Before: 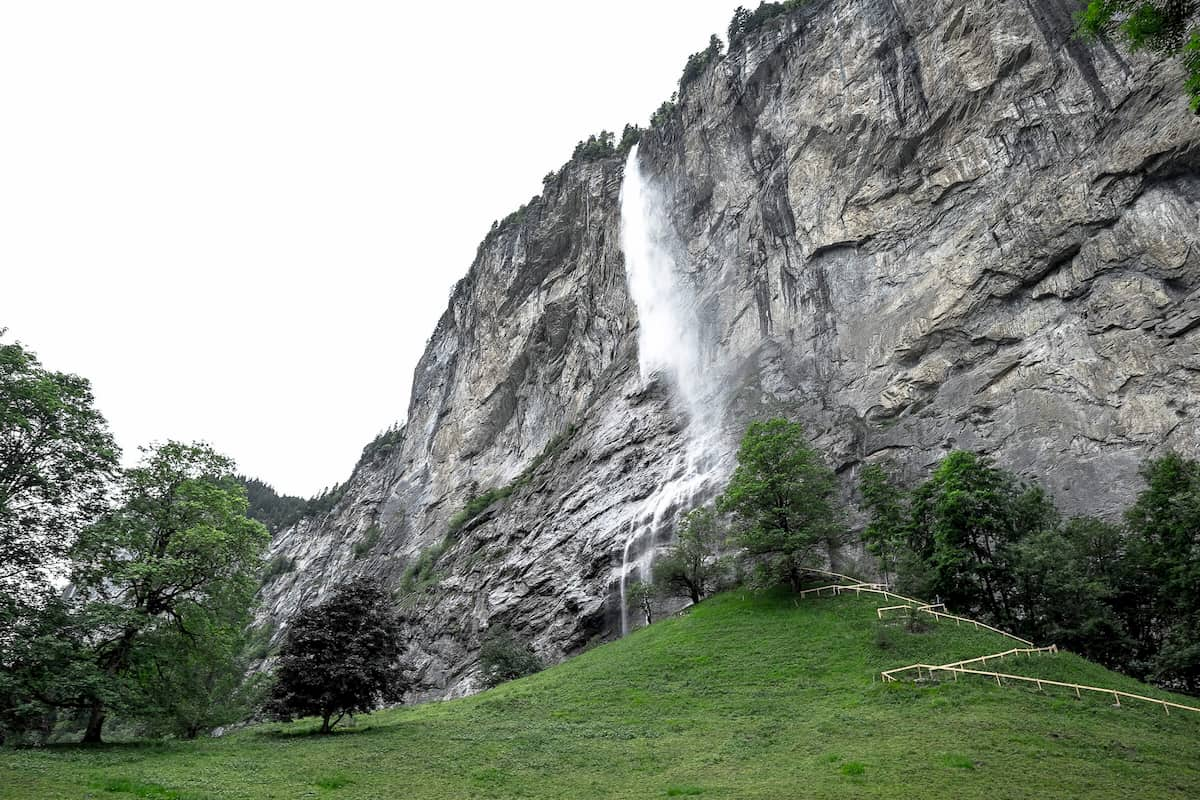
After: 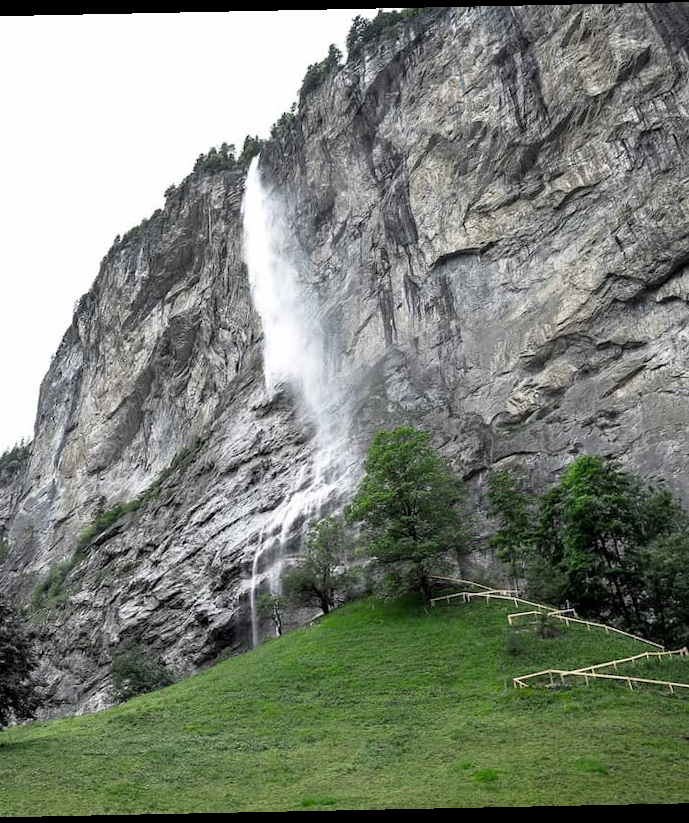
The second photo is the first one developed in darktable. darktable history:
crop: left 31.458%, top 0%, right 11.876%
rotate and perspective: rotation -1.17°, automatic cropping off
